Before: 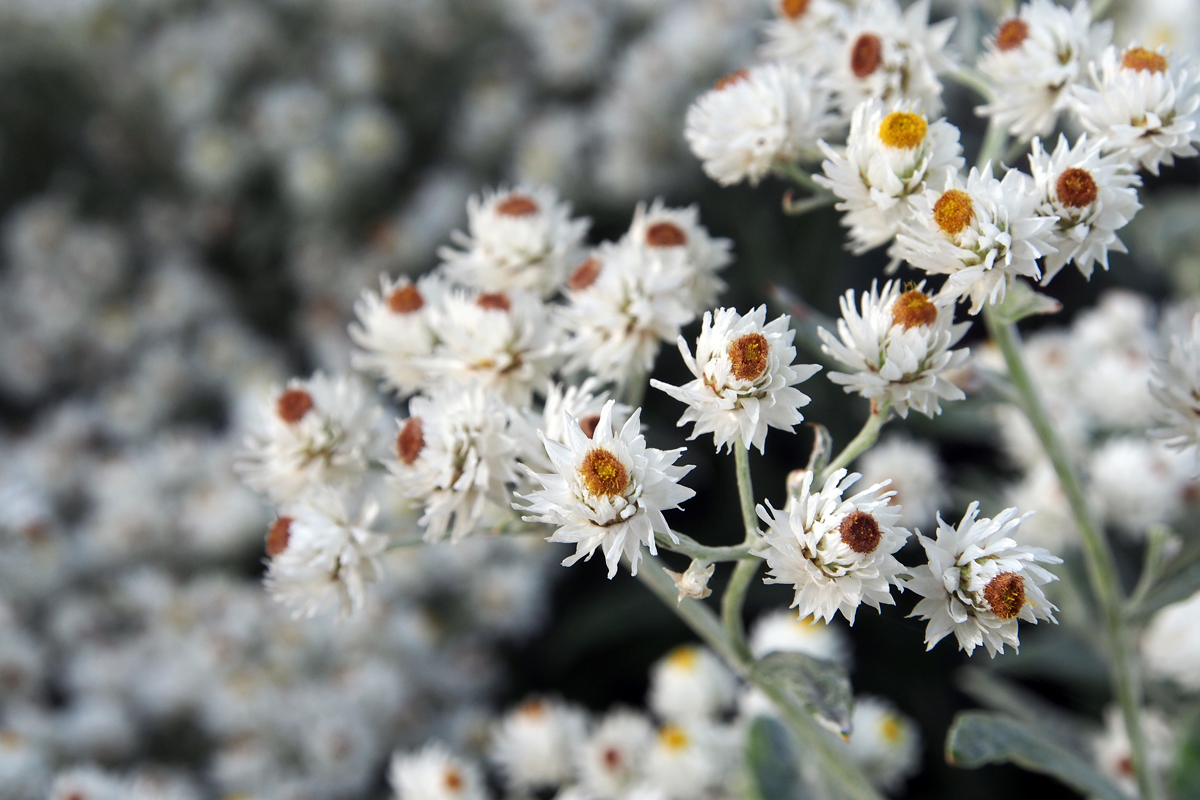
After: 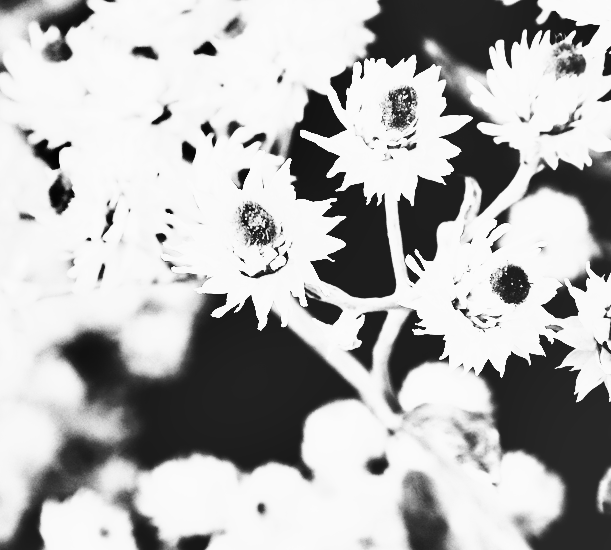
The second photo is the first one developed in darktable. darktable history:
crop and rotate: left 29.237%, top 31.152%, right 19.807%
monochrome: a -6.99, b 35.61, size 1.4
shadows and highlights: shadows 24.5, highlights -78.15, soften with gaussian
base curve: curves: ch0 [(0, 0.036) (0.007, 0.037) (0.604, 0.887) (1, 1)], preserve colors none
contrast brightness saturation: contrast 0.22
rgb curve: curves: ch0 [(0, 0) (0.21, 0.15) (0.24, 0.21) (0.5, 0.75) (0.75, 0.96) (0.89, 0.99) (1, 1)]; ch1 [(0, 0.02) (0.21, 0.13) (0.25, 0.2) (0.5, 0.67) (0.75, 0.9) (0.89, 0.97) (1, 1)]; ch2 [(0, 0.02) (0.21, 0.13) (0.25, 0.2) (0.5, 0.67) (0.75, 0.9) (0.89, 0.97) (1, 1)], compensate middle gray true
